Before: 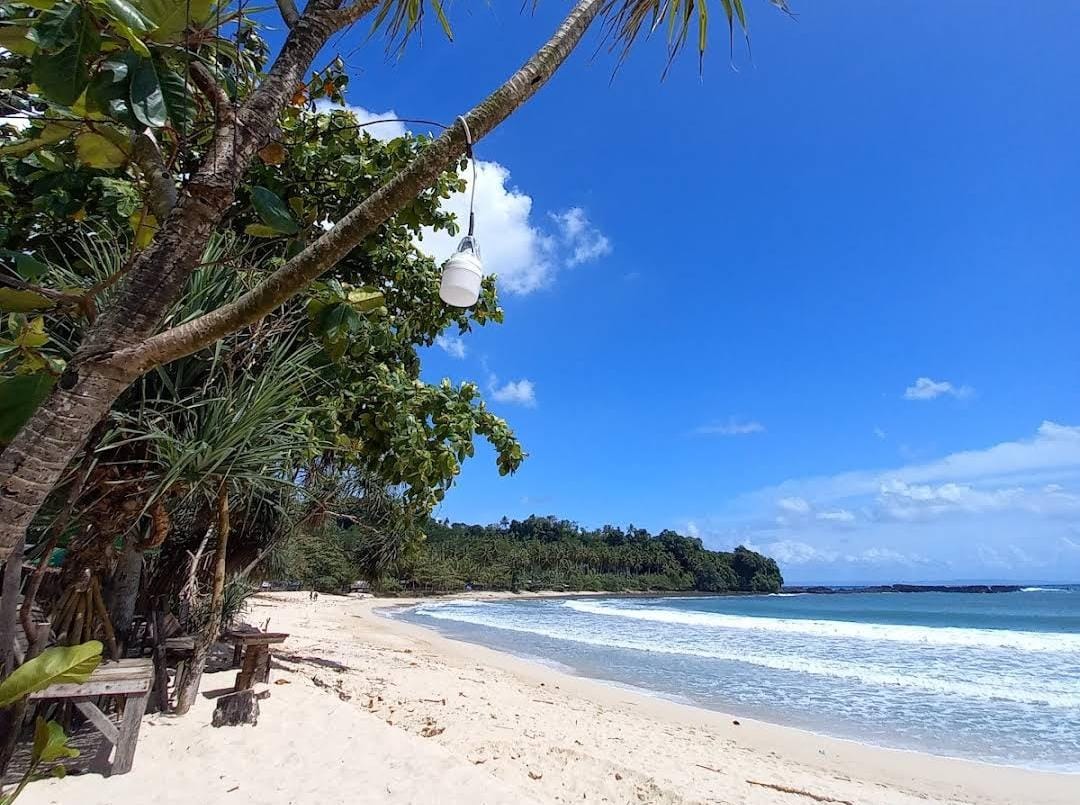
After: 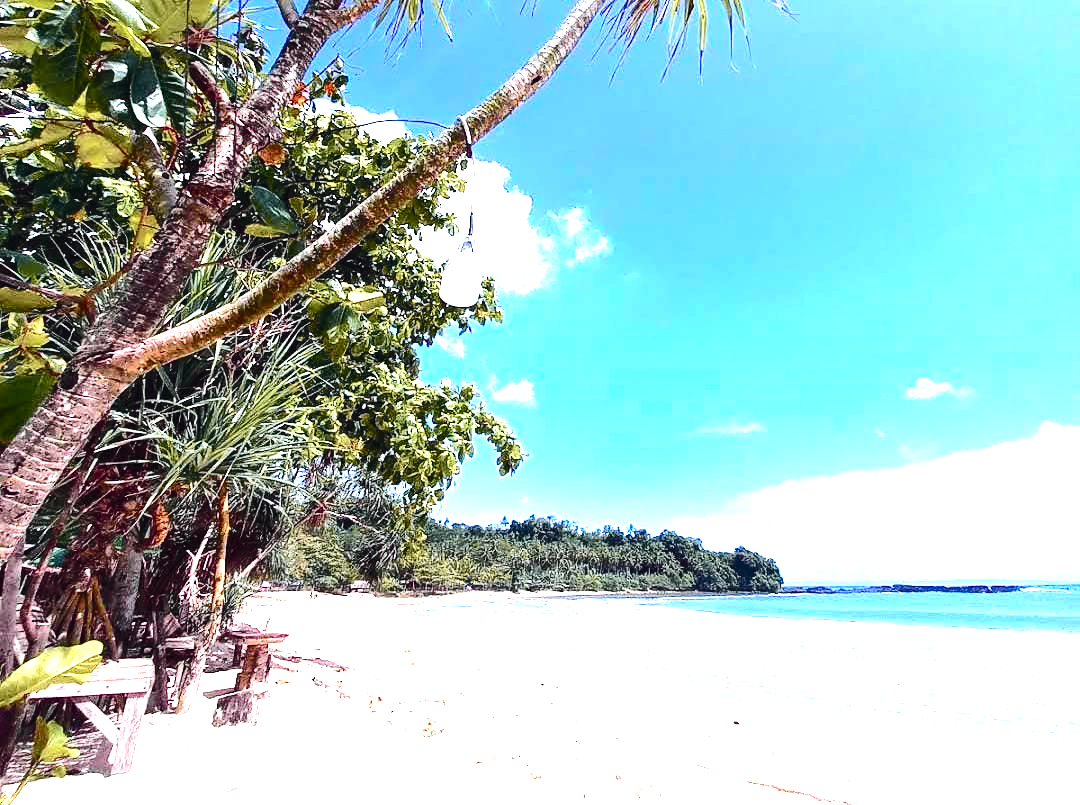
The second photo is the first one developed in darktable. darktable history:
tone curve: curves: ch0 [(0, 0.009) (0.105, 0.08) (0.195, 0.18) (0.283, 0.316) (0.384, 0.434) (0.485, 0.531) (0.638, 0.69) (0.81, 0.872) (1, 0.977)]; ch1 [(0, 0) (0.161, 0.092) (0.35, 0.33) (0.379, 0.401) (0.456, 0.469) (0.498, 0.502) (0.52, 0.536) (0.586, 0.617) (0.635, 0.655) (1, 1)]; ch2 [(0, 0) (0.371, 0.362) (0.437, 0.437) (0.483, 0.484) (0.53, 0.515) (0.56, 0.571) (0.622, 0.606) (1, 1)], color space Lab, independent channels, preserve colors none
levels: levels [0, 0.281, 0.562]
